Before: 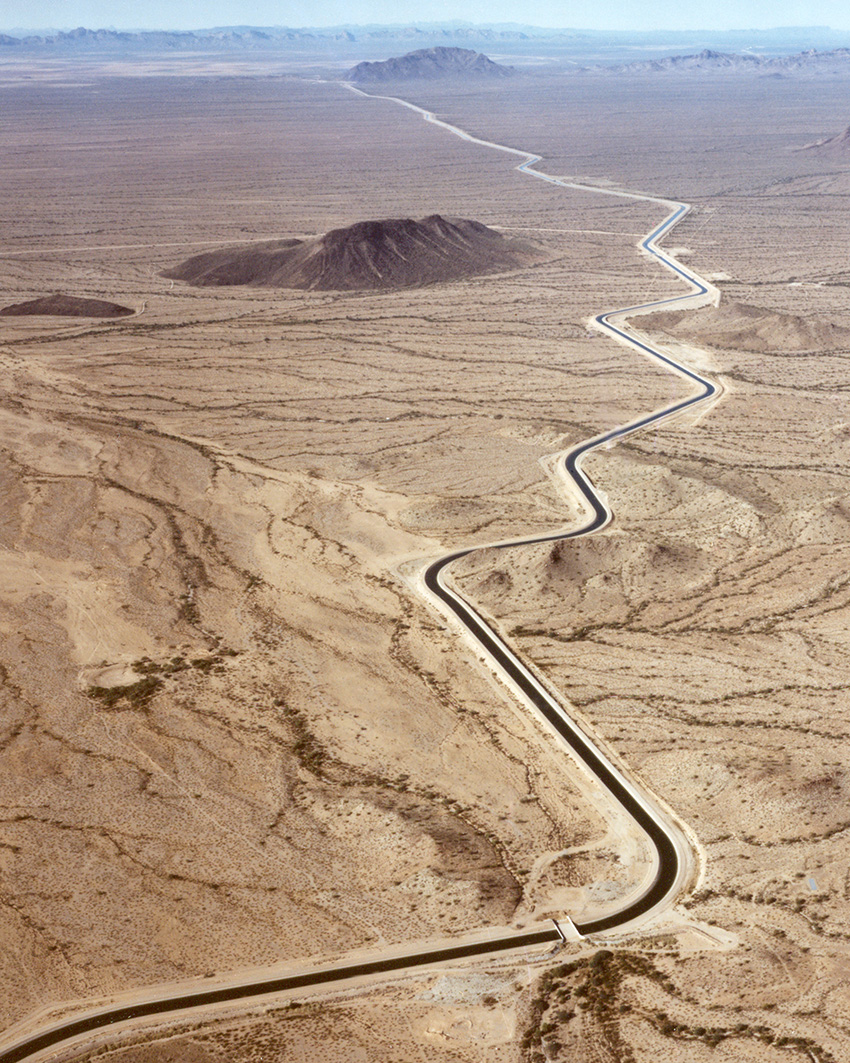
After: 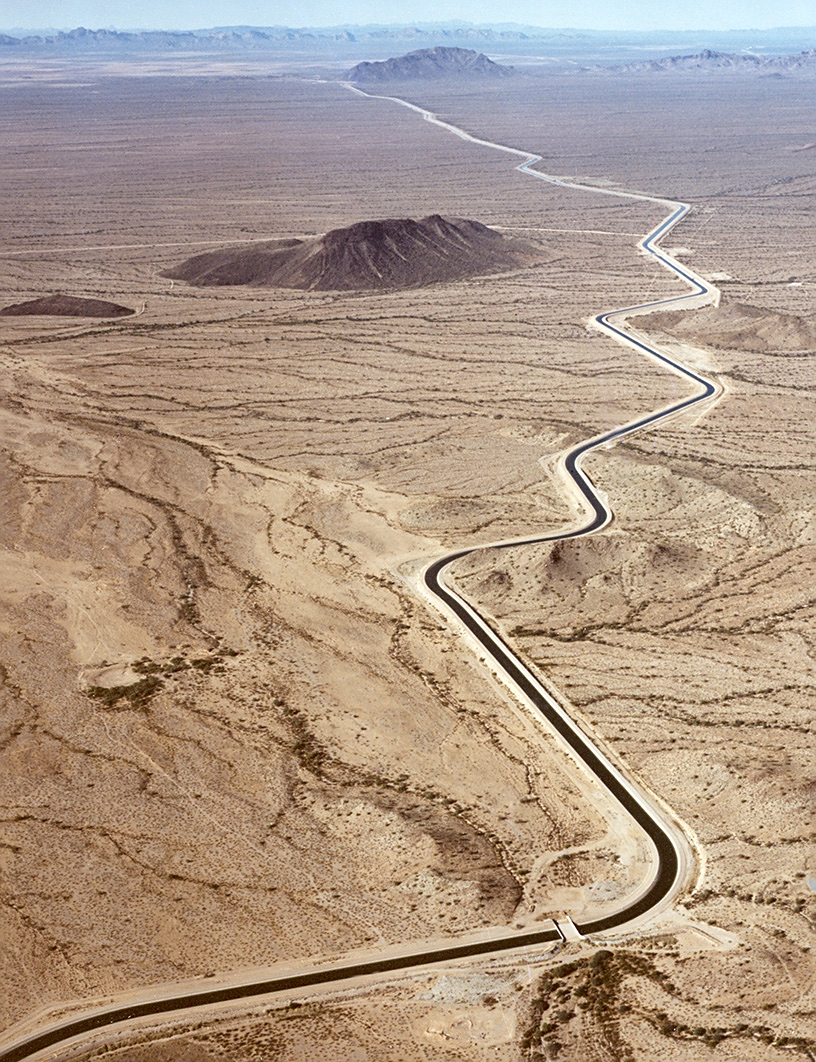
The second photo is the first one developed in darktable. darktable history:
crop: right 3.959%, bottom 0.051%
sharpen: on, module defaults
